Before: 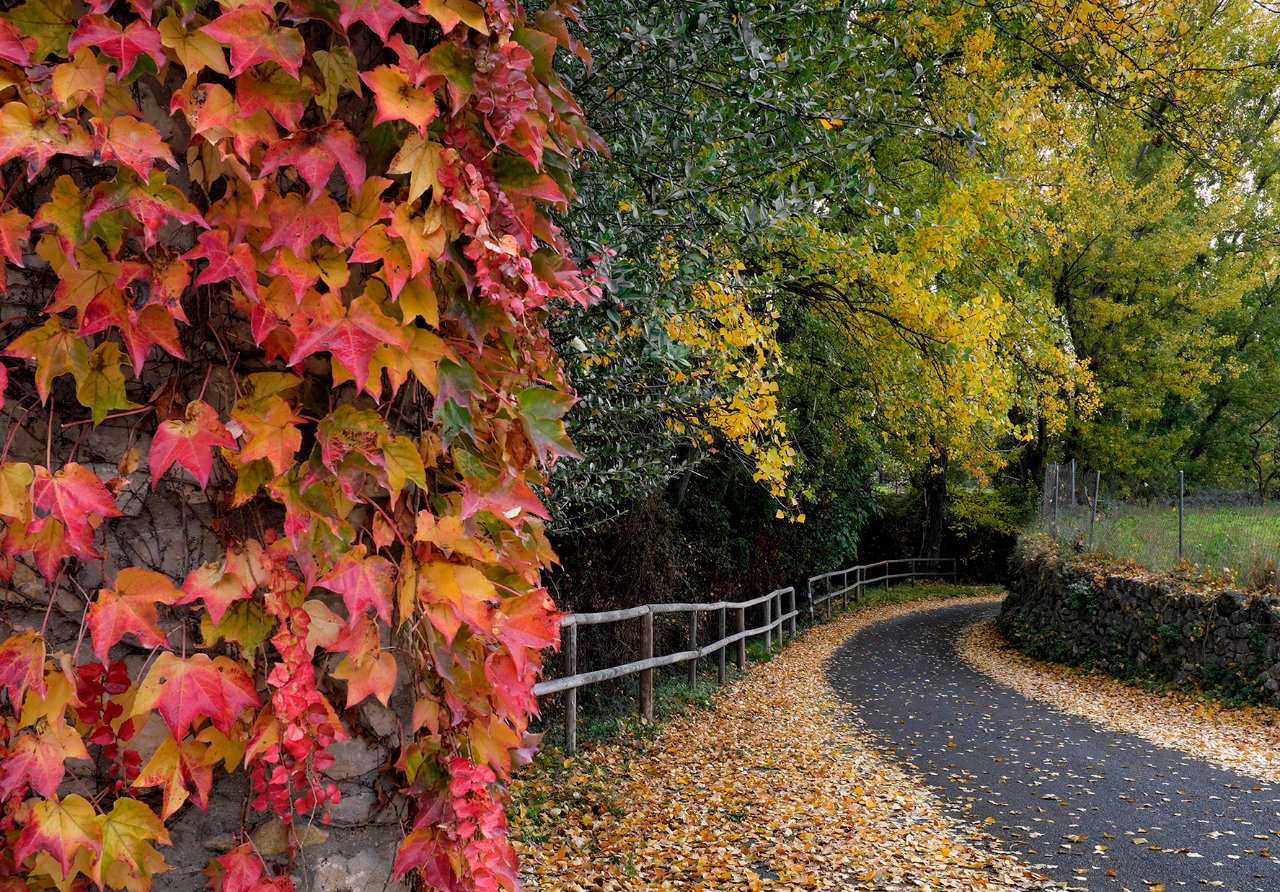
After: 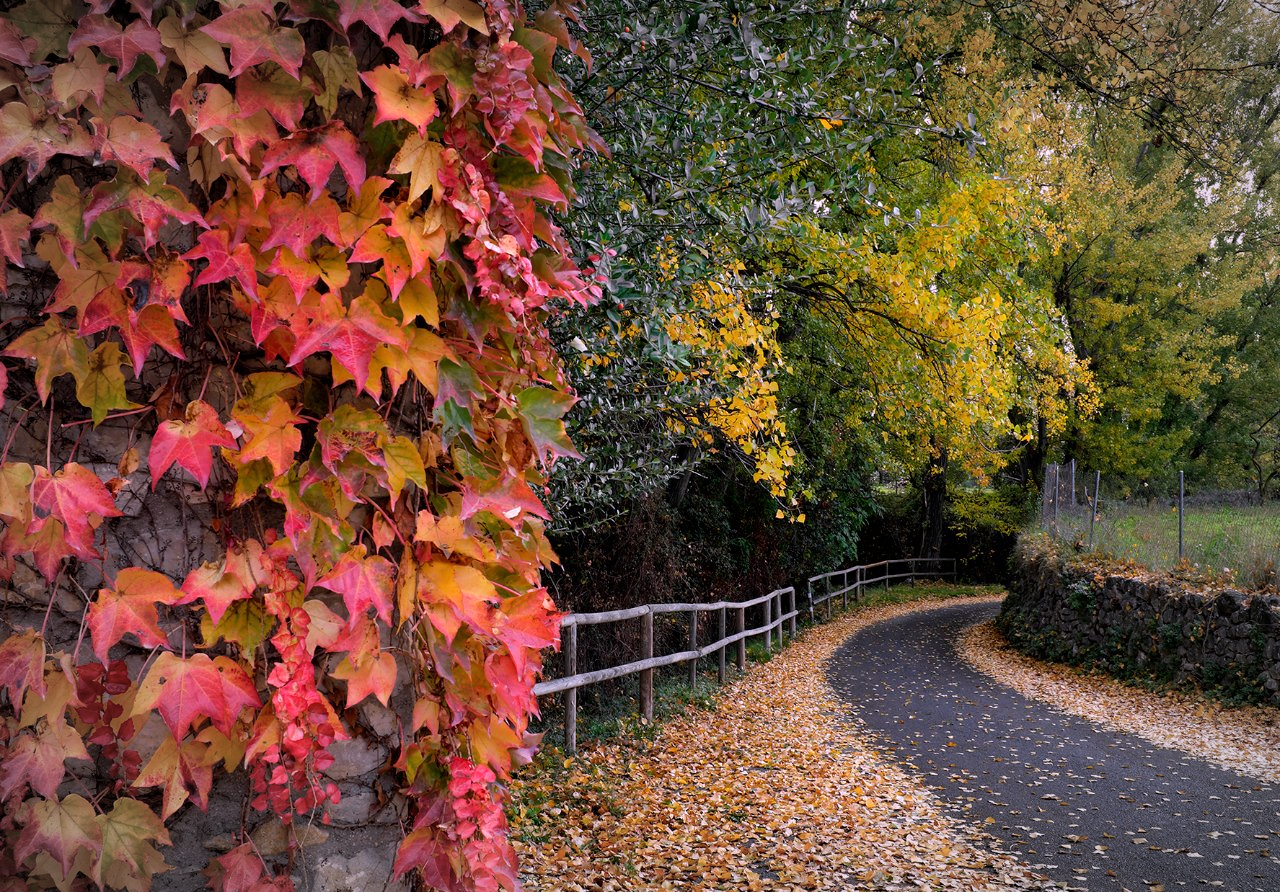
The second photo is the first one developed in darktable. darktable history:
vignetting: automatic ratio true
color correction: saturation 0.99
white balance: red 1.066, blue 1.119
